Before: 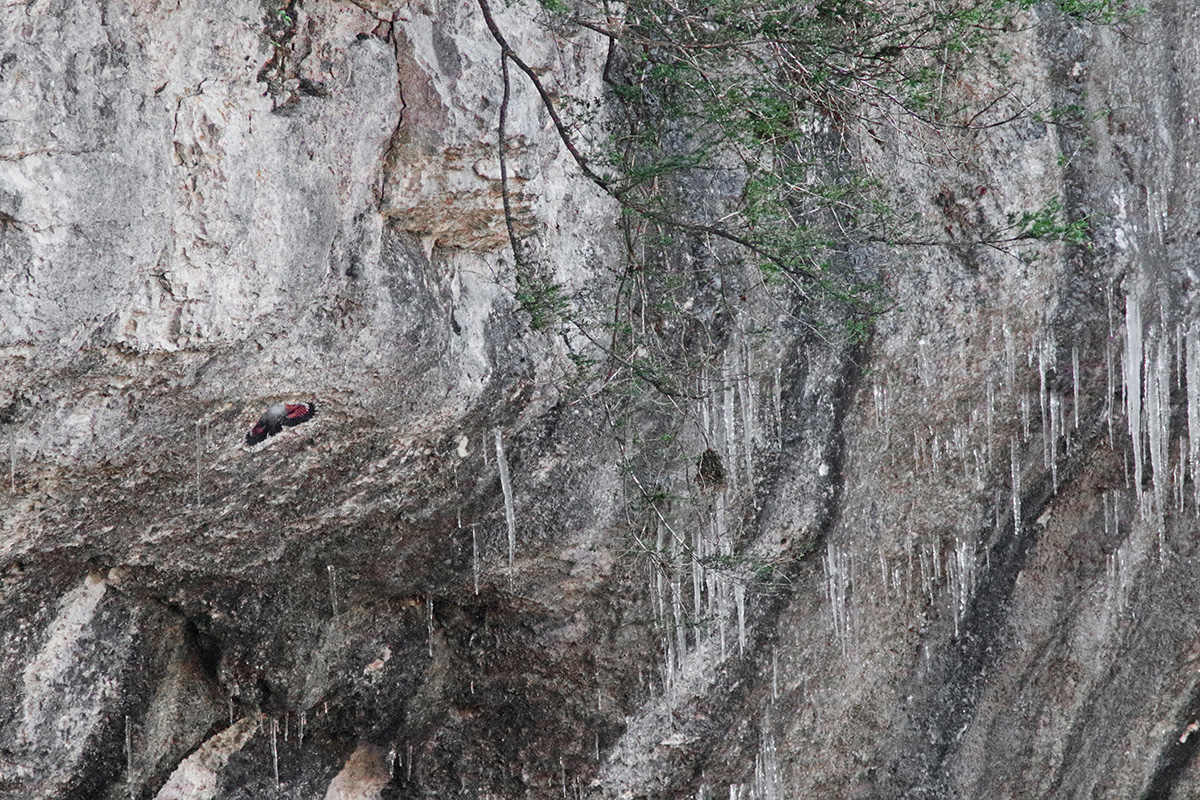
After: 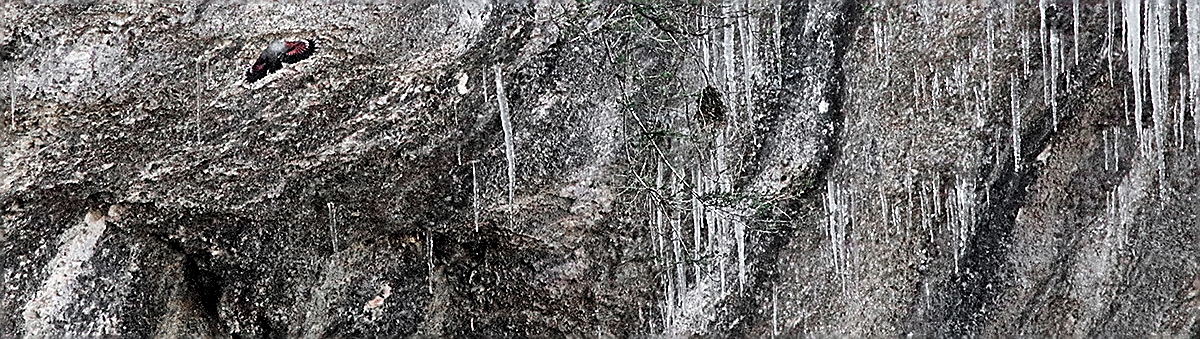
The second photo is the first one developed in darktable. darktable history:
sharpen: radius 1.377, amount 1.266, threshold 0.668
levels: levels [0.062, 0.494, 0.925]
crop: top 45.417%, bottom 12.129%
exposure: exposure -0.011 EV, compensate highlight preservation false
local contrast: mode bilateral grid, contrast 100, coarseness 99, detail 165%, midtone range 0.2
base curve: curves: ch0 [(0, 0) (0.303, 0.277) (1, 1)], preserve colors average RGB
shadows and highlights: low approximation 0.01, soften with gaussian
